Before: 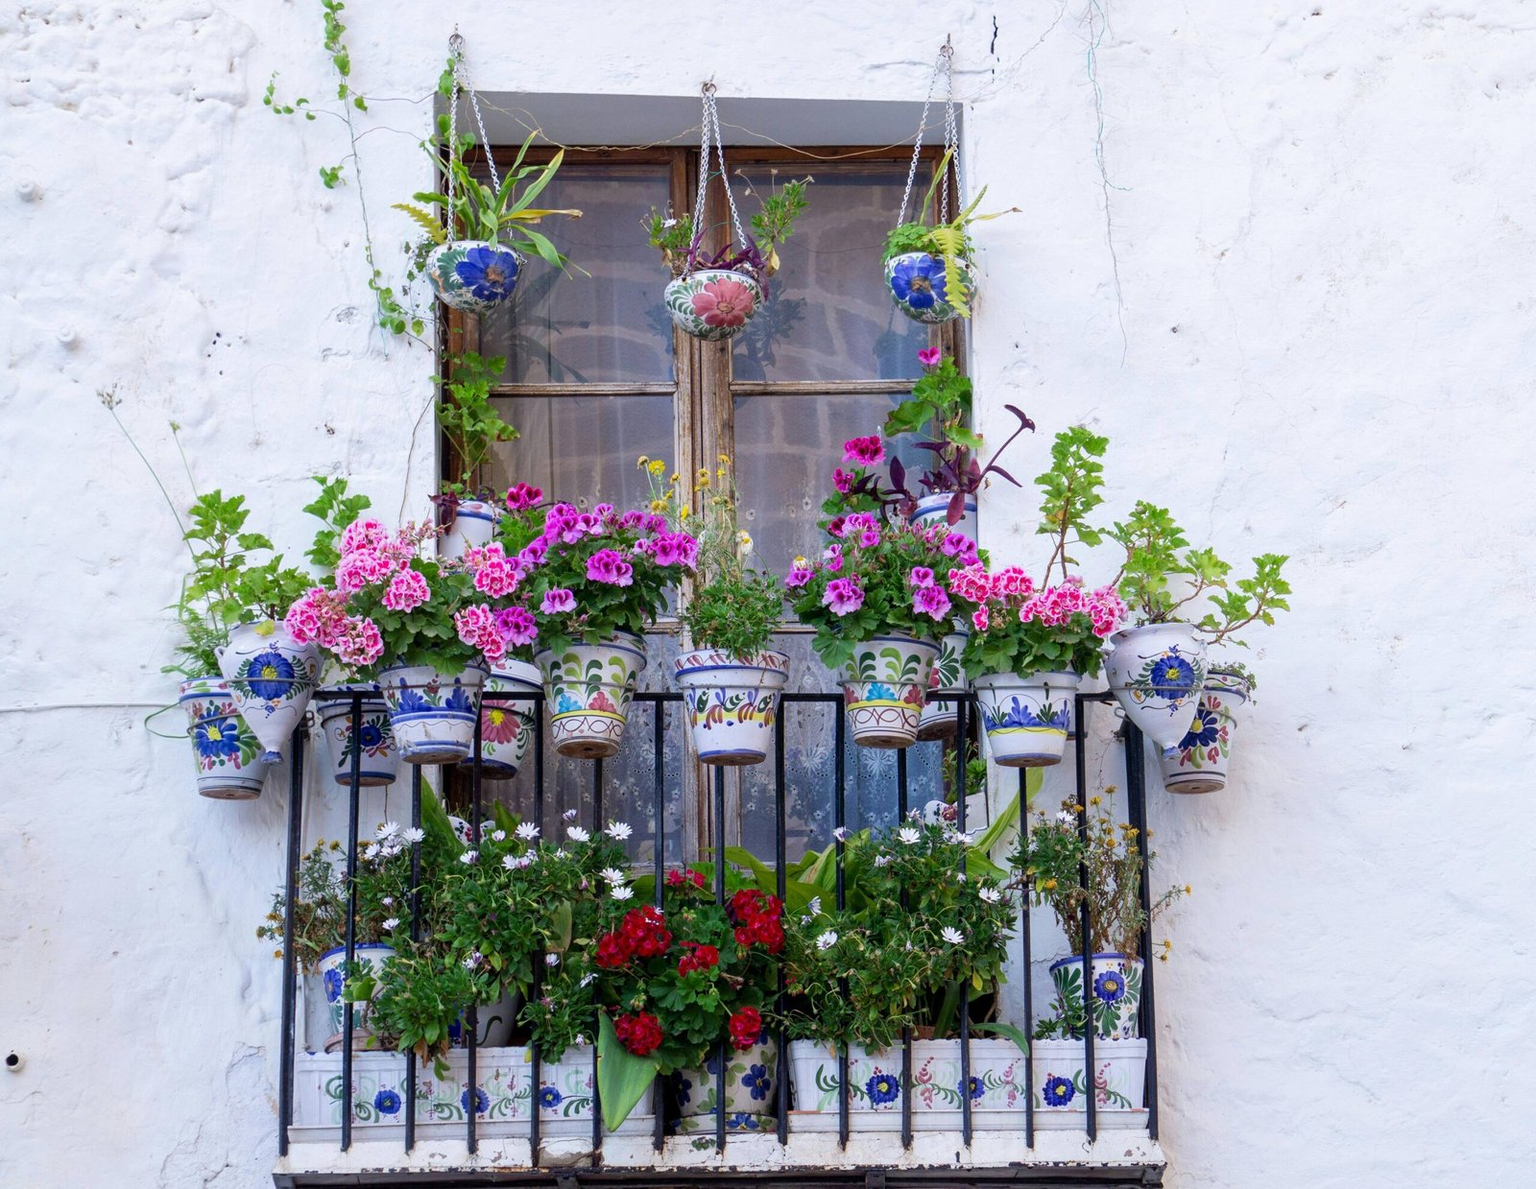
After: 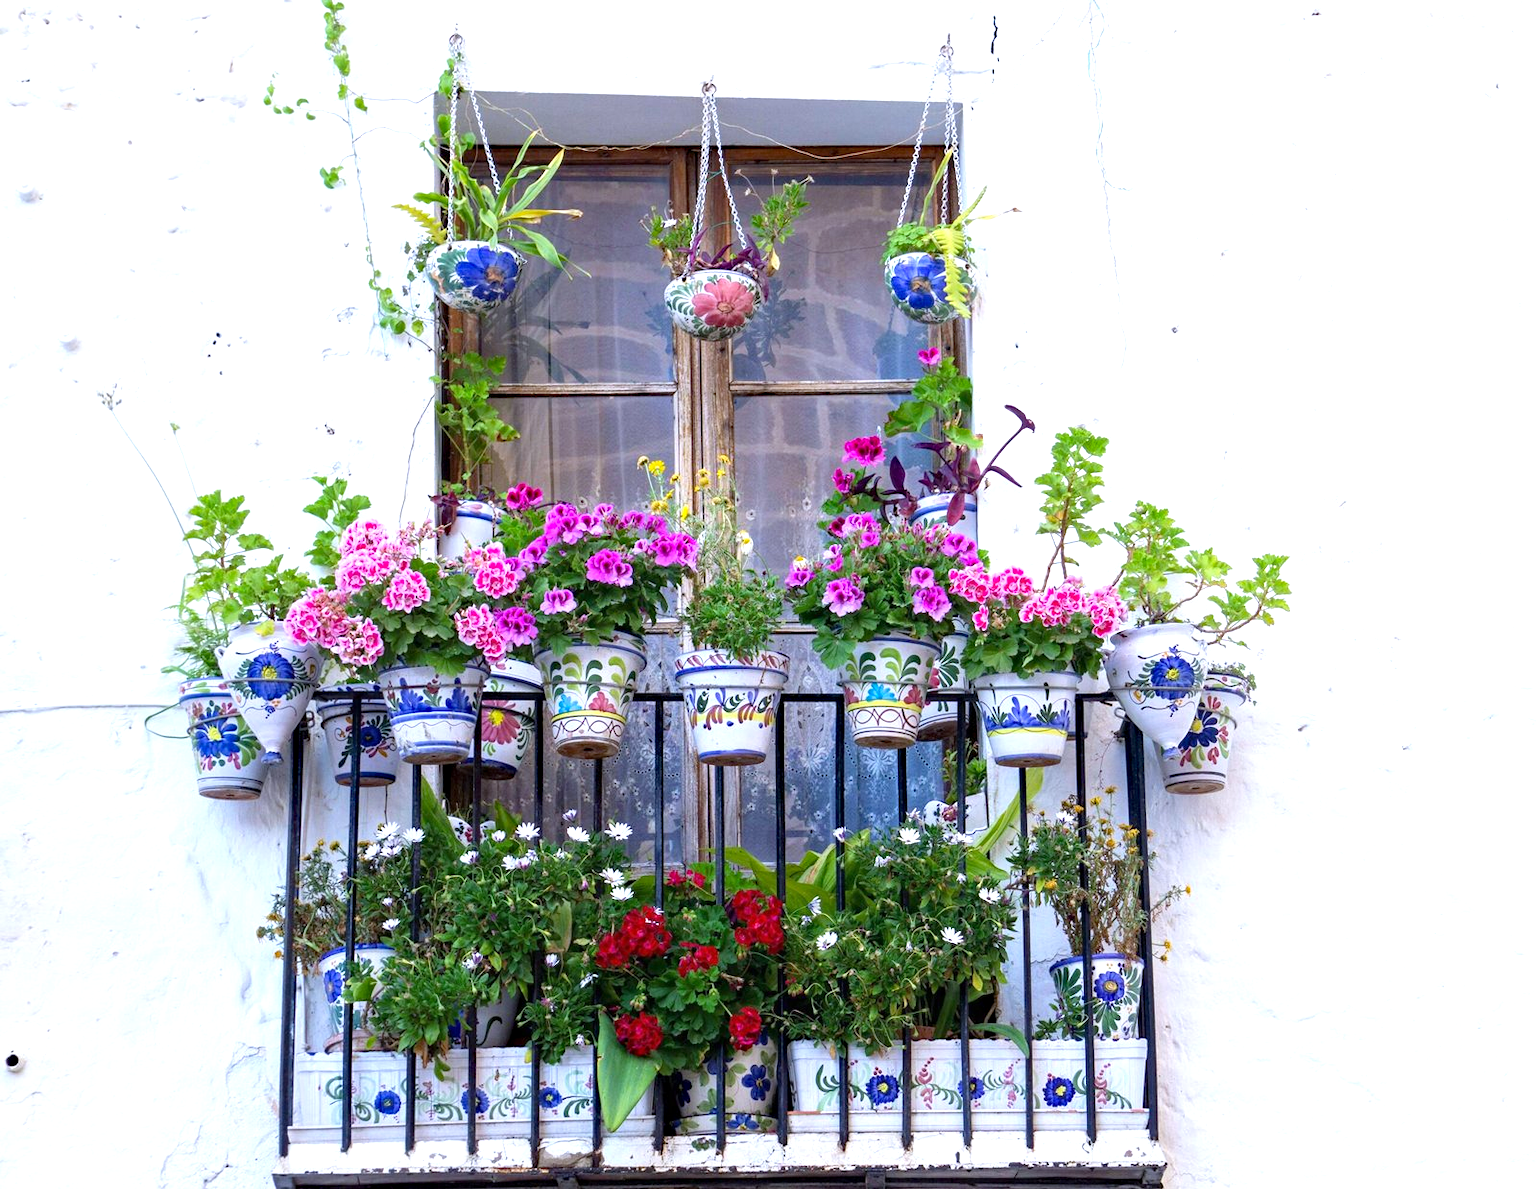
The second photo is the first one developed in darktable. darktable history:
haze removal: compatibility mode true, adaptive false
white balance: red 0.98, blue 1.034
exposure: black level correction 0, exposure 0.7 EV, compensate exposure bias true, compensate highlight preservation false
